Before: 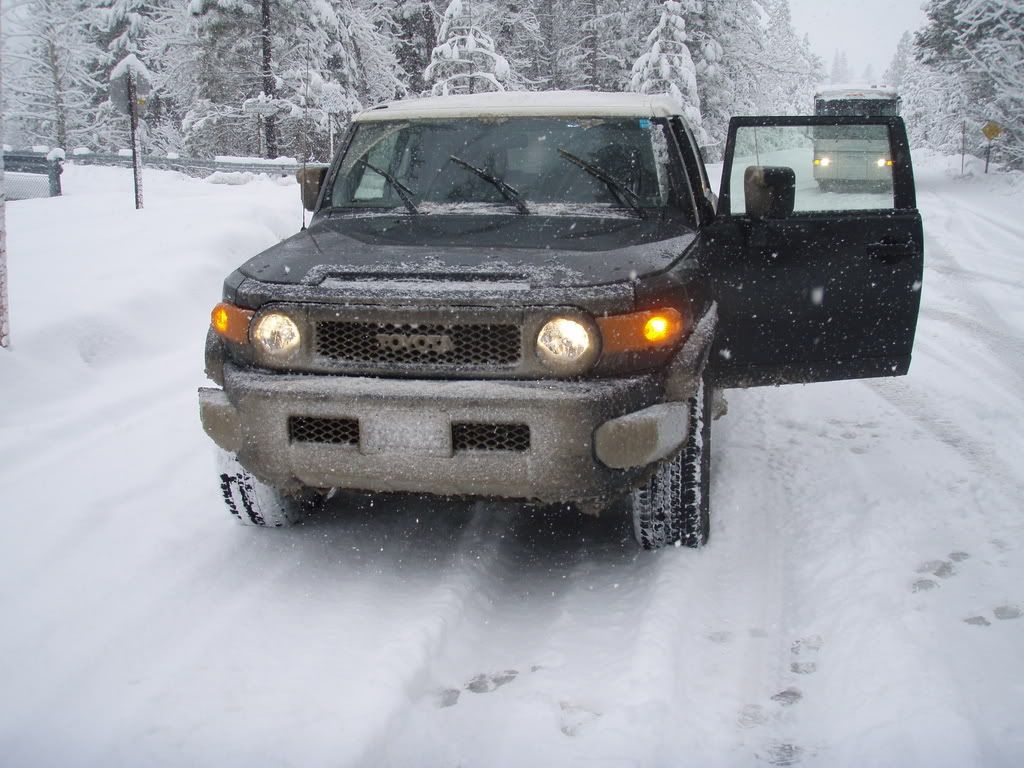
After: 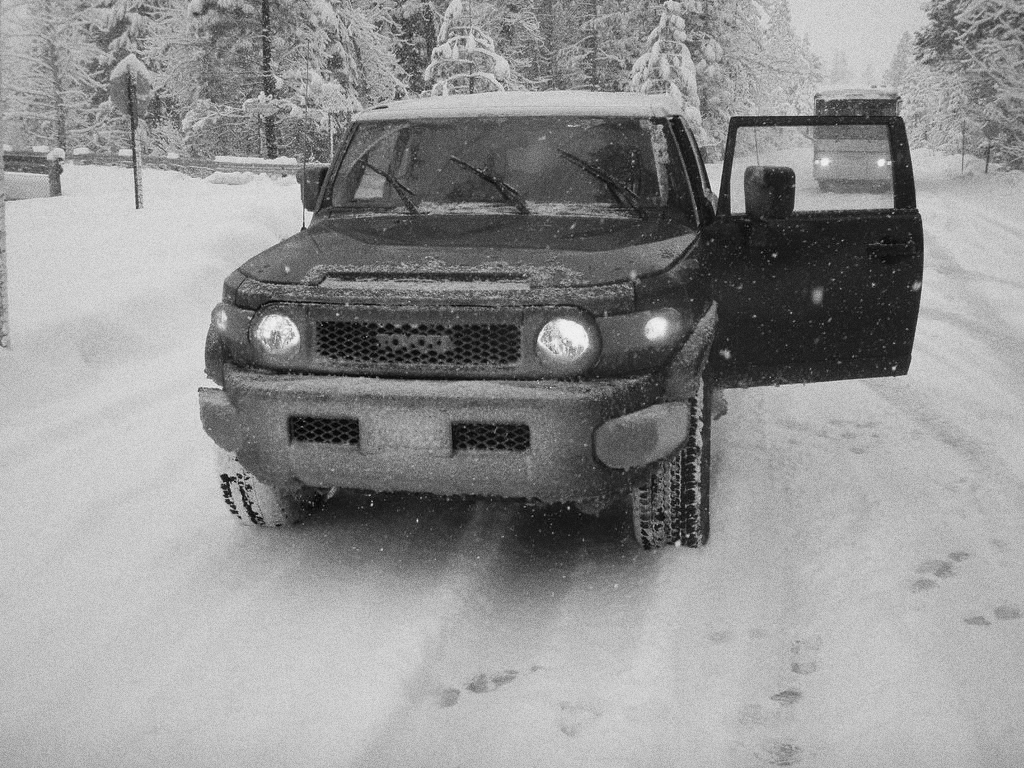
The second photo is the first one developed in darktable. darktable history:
monochrome: a -74.22, b 78.2
tone equalizer: on, module defaults
grain: coarseness 0.09 ISO, strength 40%
